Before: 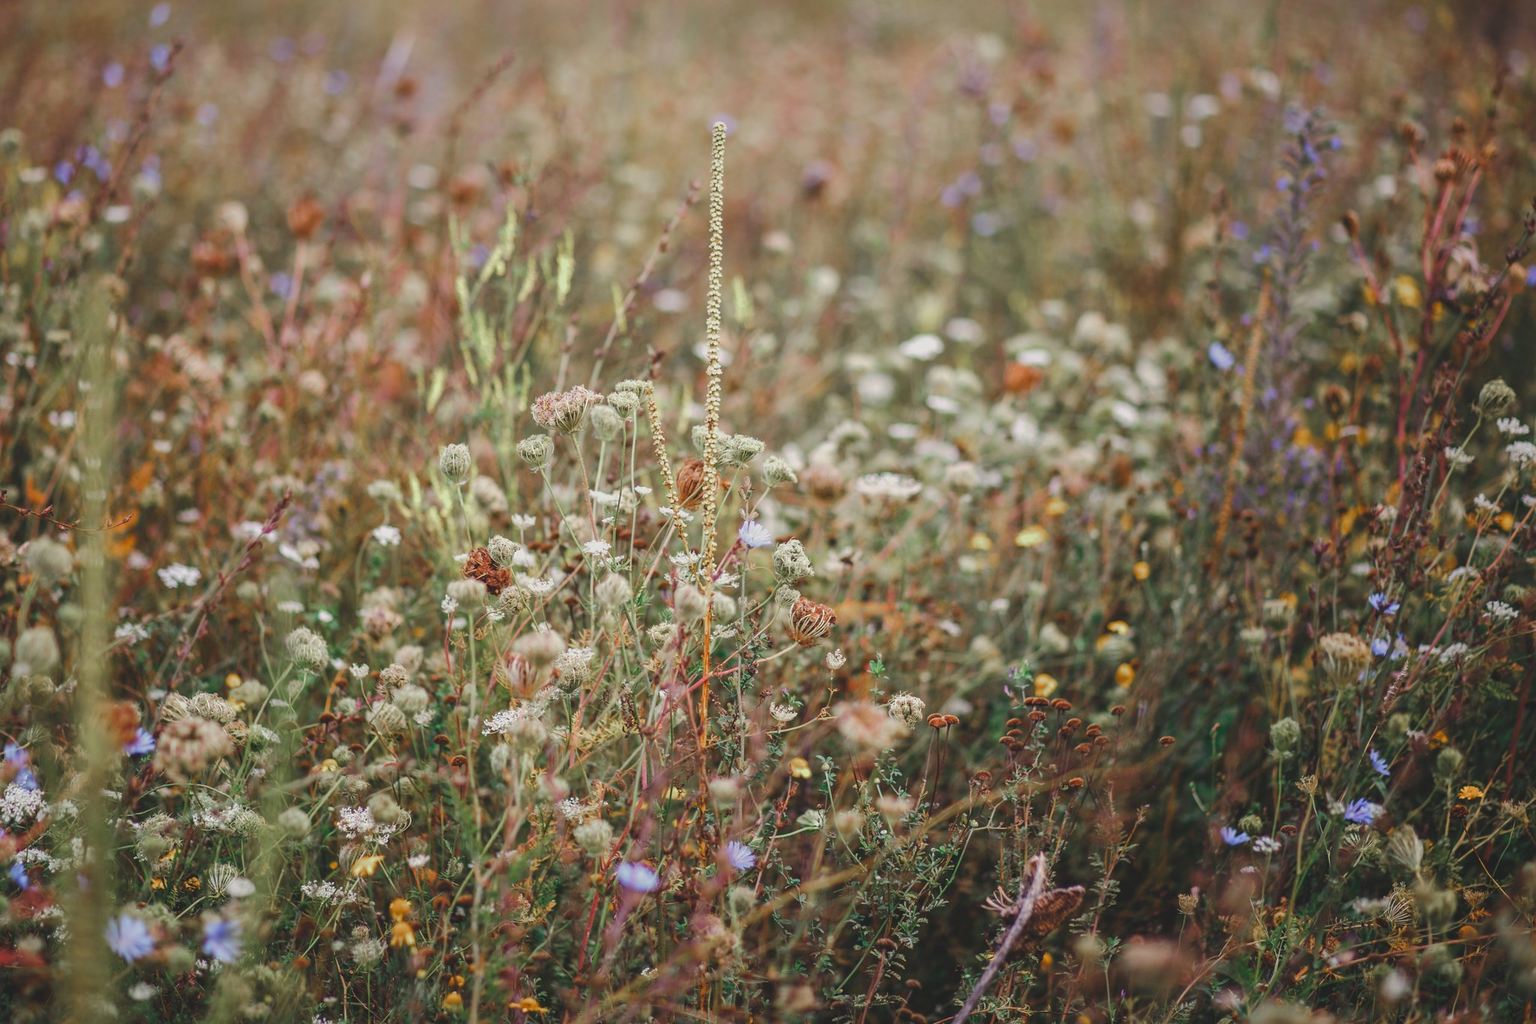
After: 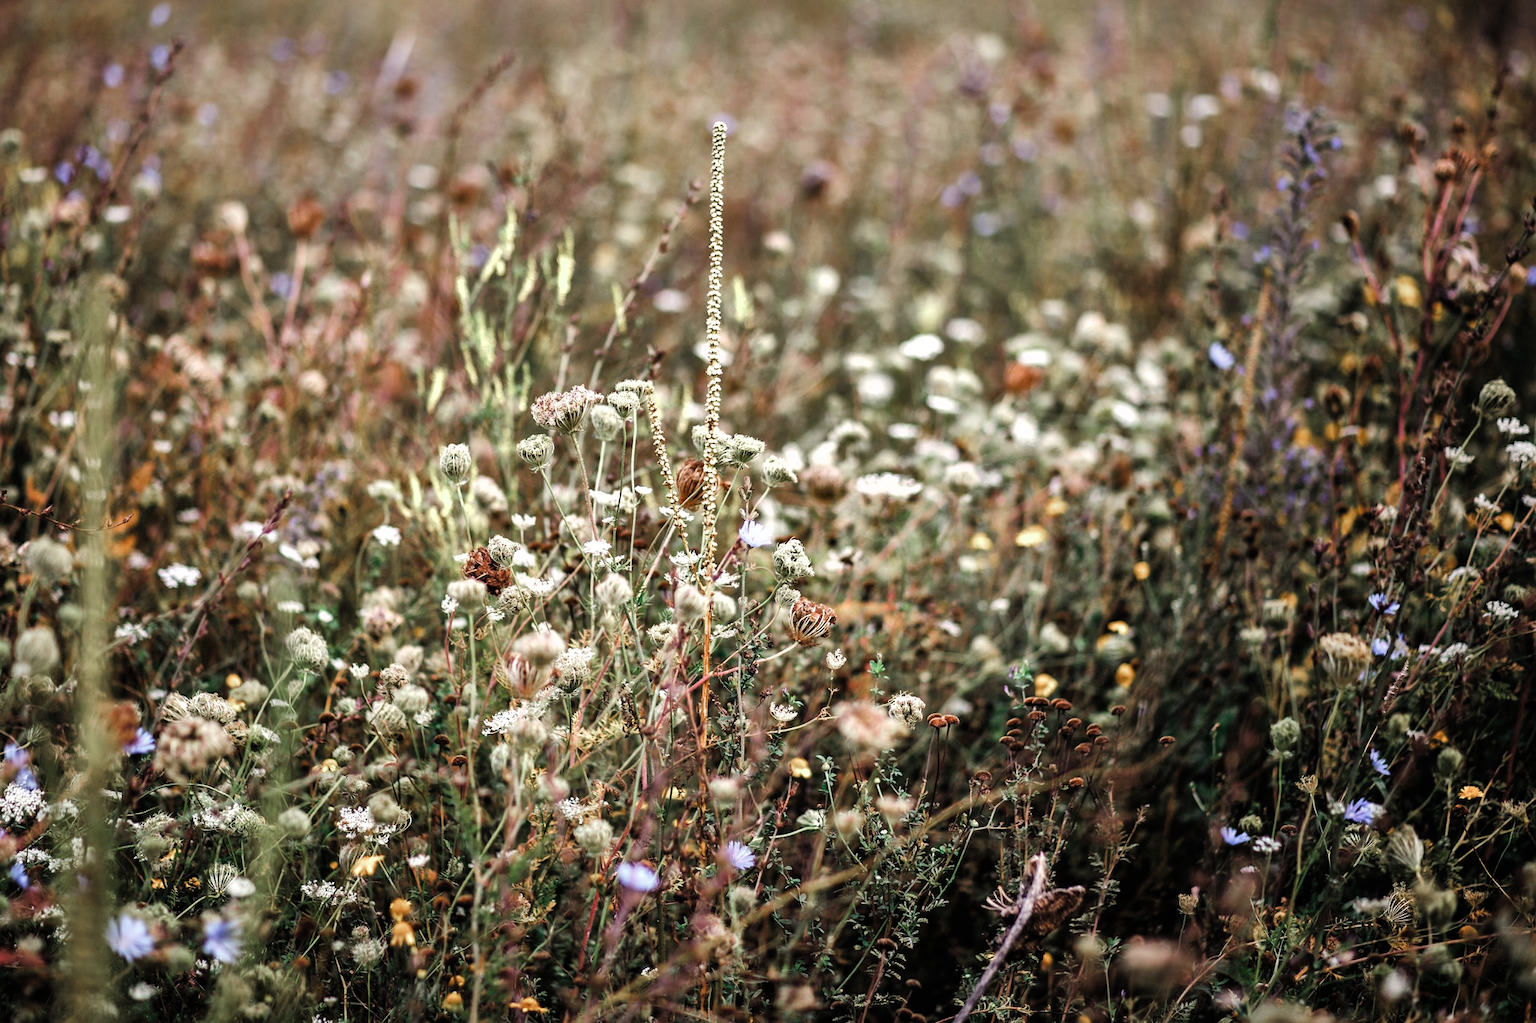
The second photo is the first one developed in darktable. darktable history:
filmic rgb: black relative exposure -8.19 EV, white relative exposure 2.22 EV, hardness 7.07, latitude 86.53%, contrast 1.7, highlights saturation mix -3.66%, shadows ↔ highlights balance -2.9%
shadows and highlights: shadows 20.88, highlights -81.86, soften with gaussian
